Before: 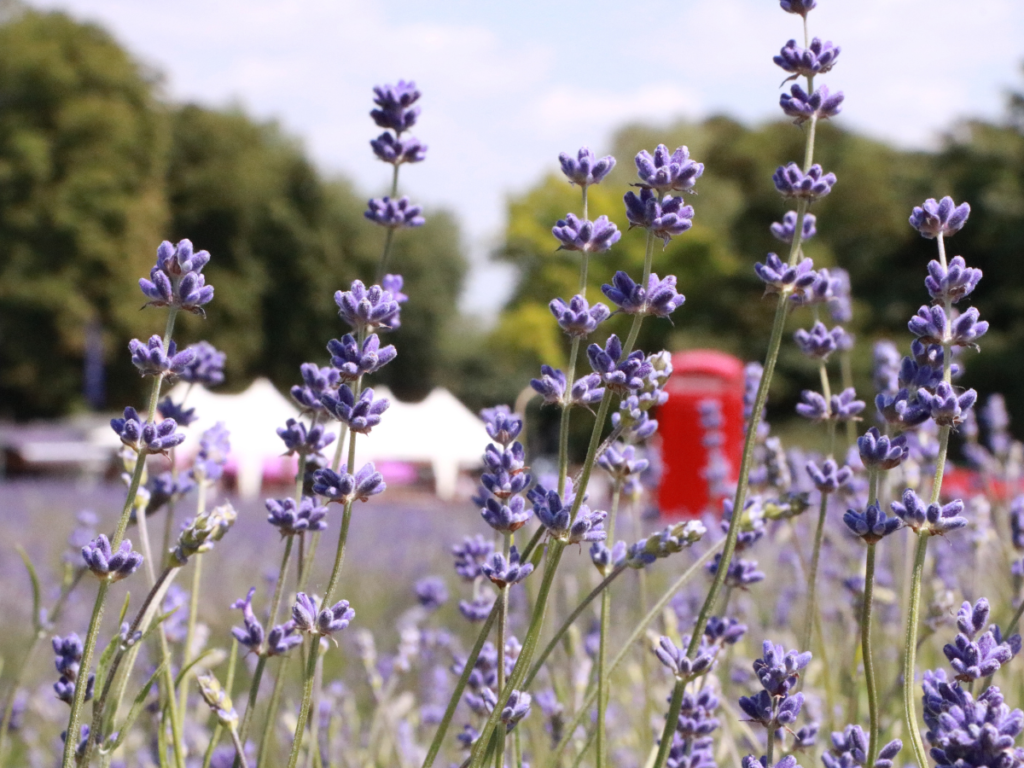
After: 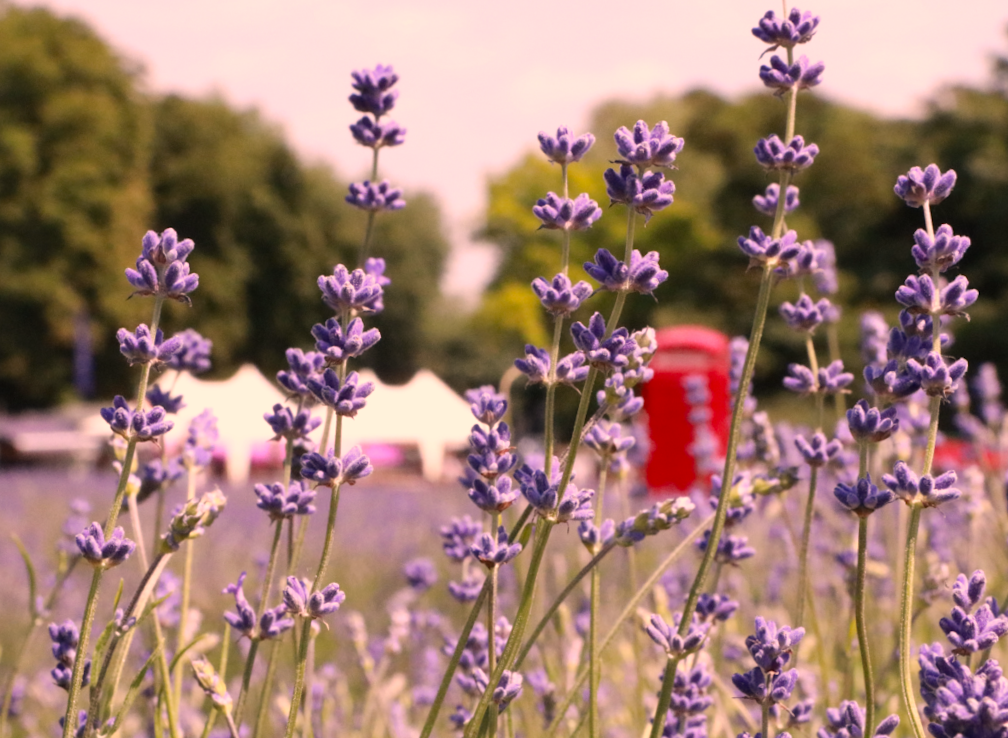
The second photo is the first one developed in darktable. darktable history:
color correction: highlights a* 17.88, highlights b* 18.79
crop and rotate: left 0.126%
rotate and perspective: rotation -1.32°, lens shift (horizontal) -0.031, crop left 0.015, crop right 0.985, crop top 0.047, crop bottom 0.982
